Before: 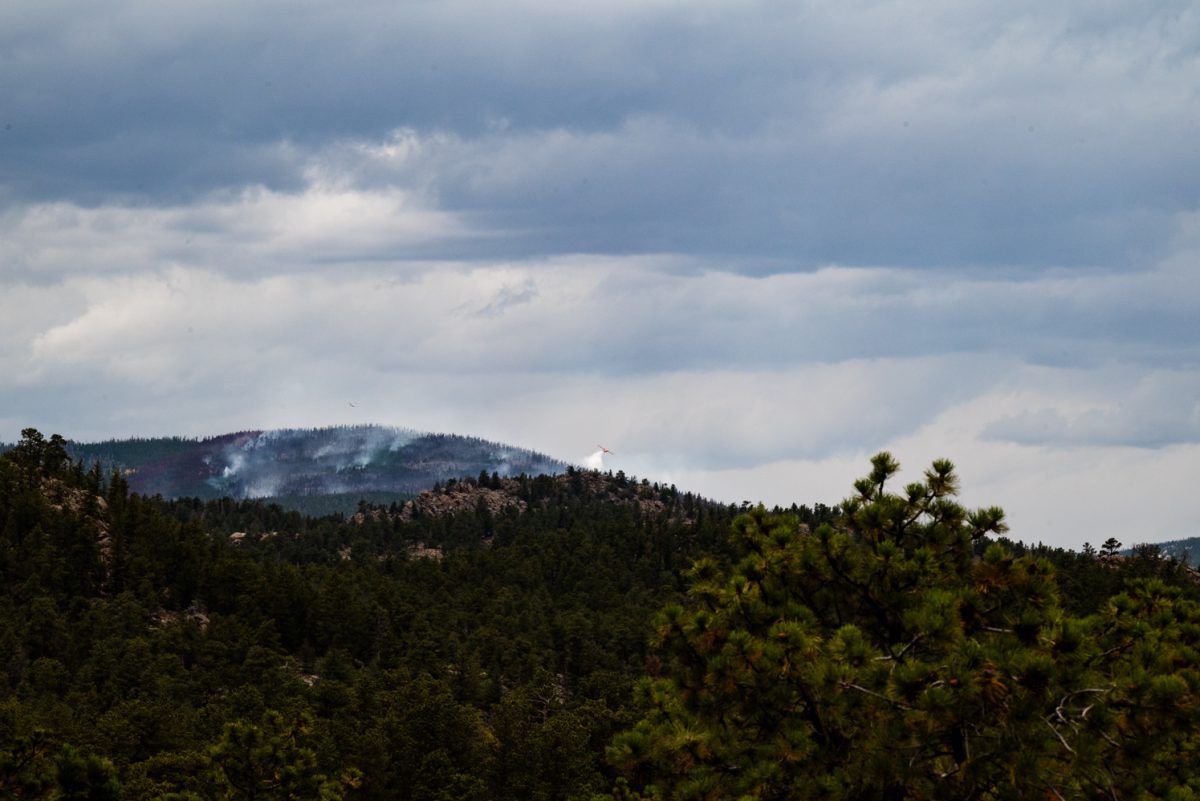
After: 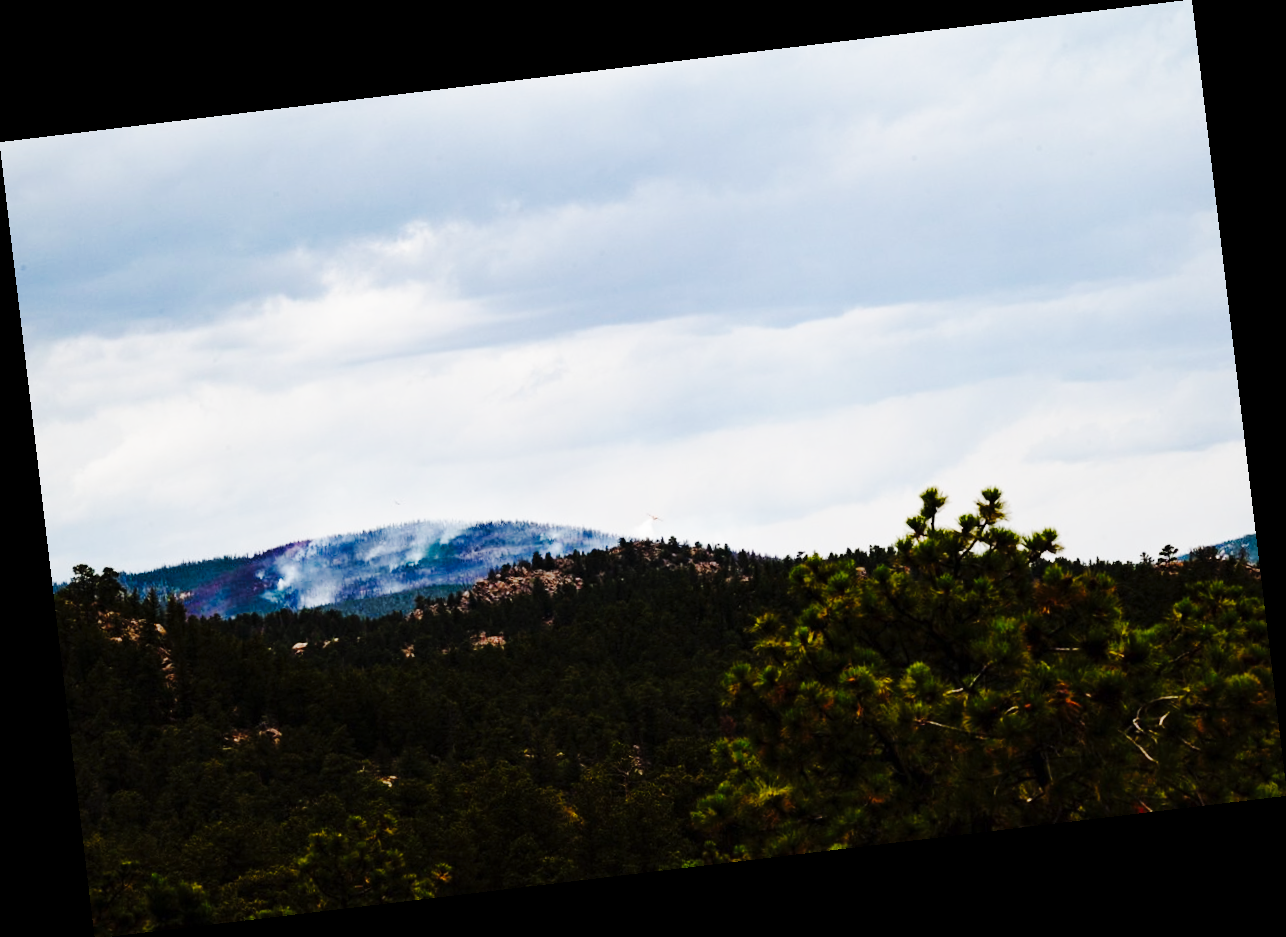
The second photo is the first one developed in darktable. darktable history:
tone curve: curves: ch0 [(0, 0) (0.003, 0.002) (0.011, 0.009) (0.025, 0.019) (0.044, 0.031) (0.069, 0.04) (0.1, 0.059) (0.136, 0.092) (0.177, 0.134) (0.224, 0.192) (0.277, 0.262) (0.335, 0.348) (0.399, 0.446) (0.468, 0.554) (0.543, 0.646) (0.623, 0.731) (0.709, 0.807) (0.801, 0.867) (0.898, 0.931) (1, 1)], preserve colors none
rotate and perspective: rotation -6.83°, automatic cropping off
base curve: curves: ch0 [(0, 0) (0.028, 0.03) (0.121, 0.232) (0.46, 0.748) (0.859, 0.968) (1, 1)], preserve colors none
